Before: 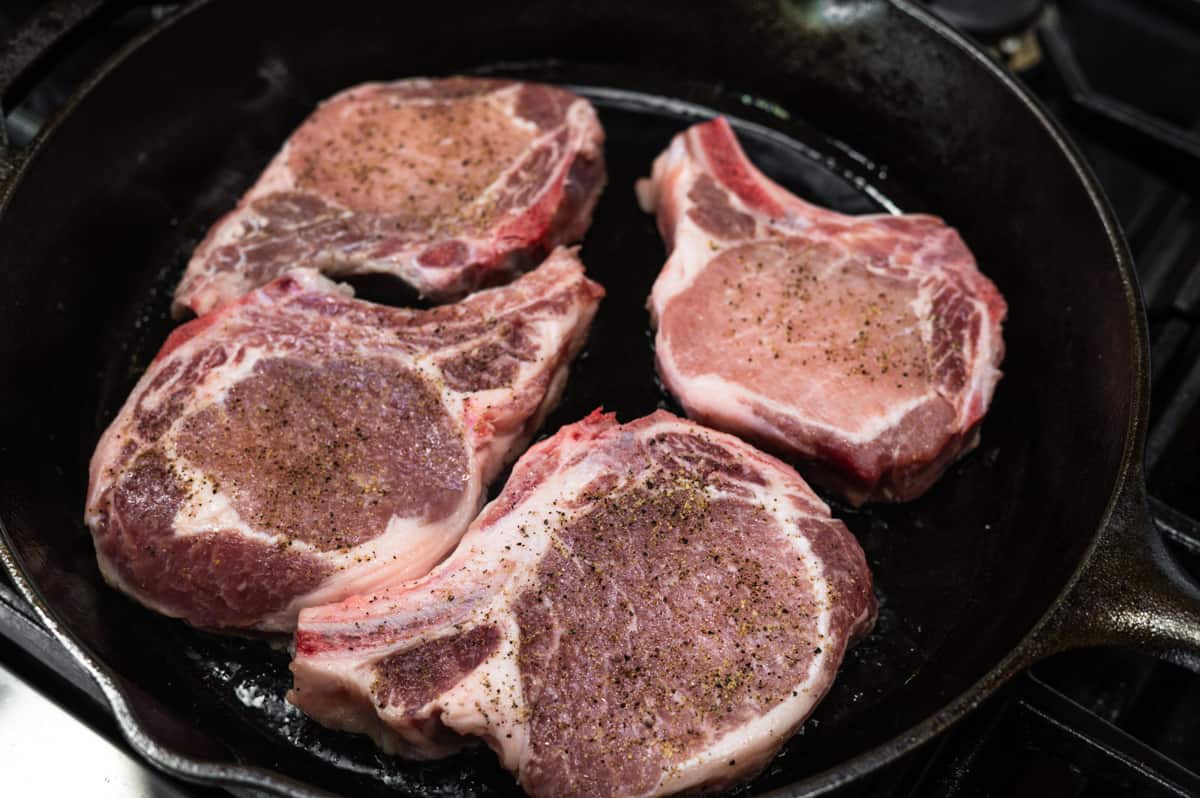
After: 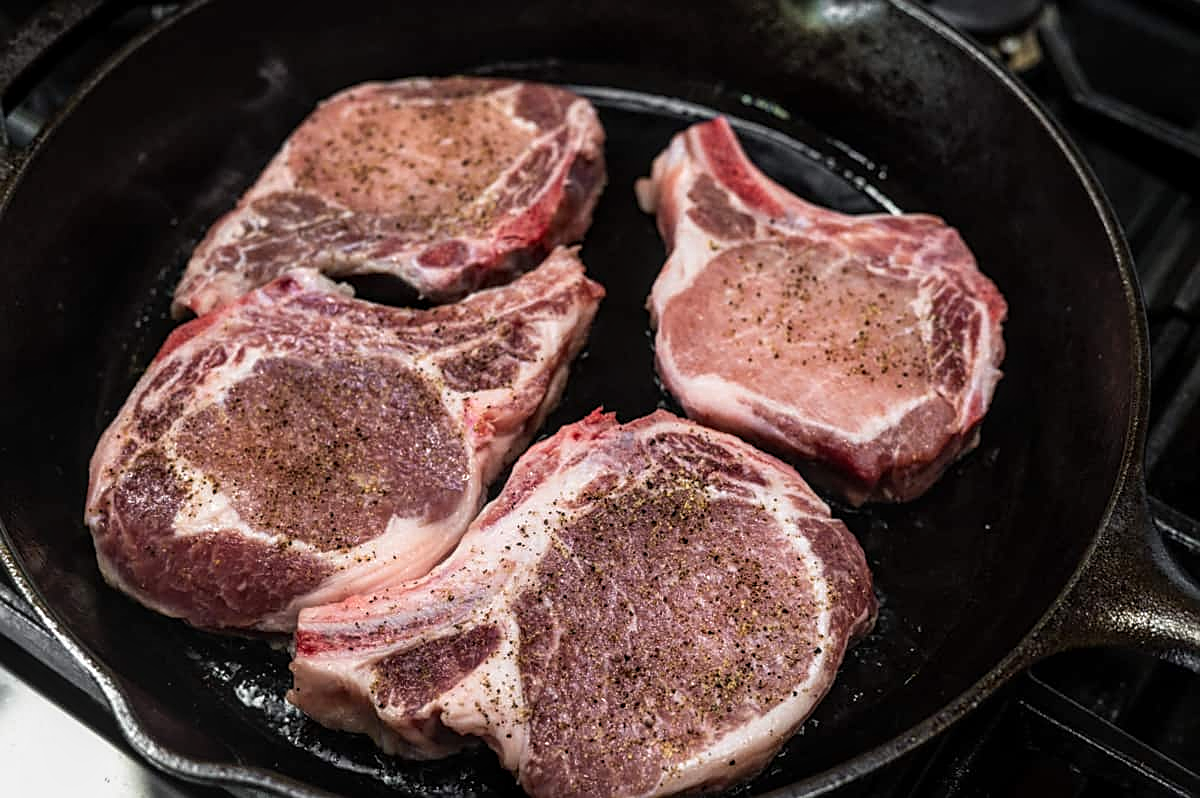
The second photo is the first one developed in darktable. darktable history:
levels: mode automatic, levels [0.062, 0.494, 0.925]
sharpen: on, module defaults
local contrast: on, module defaults
